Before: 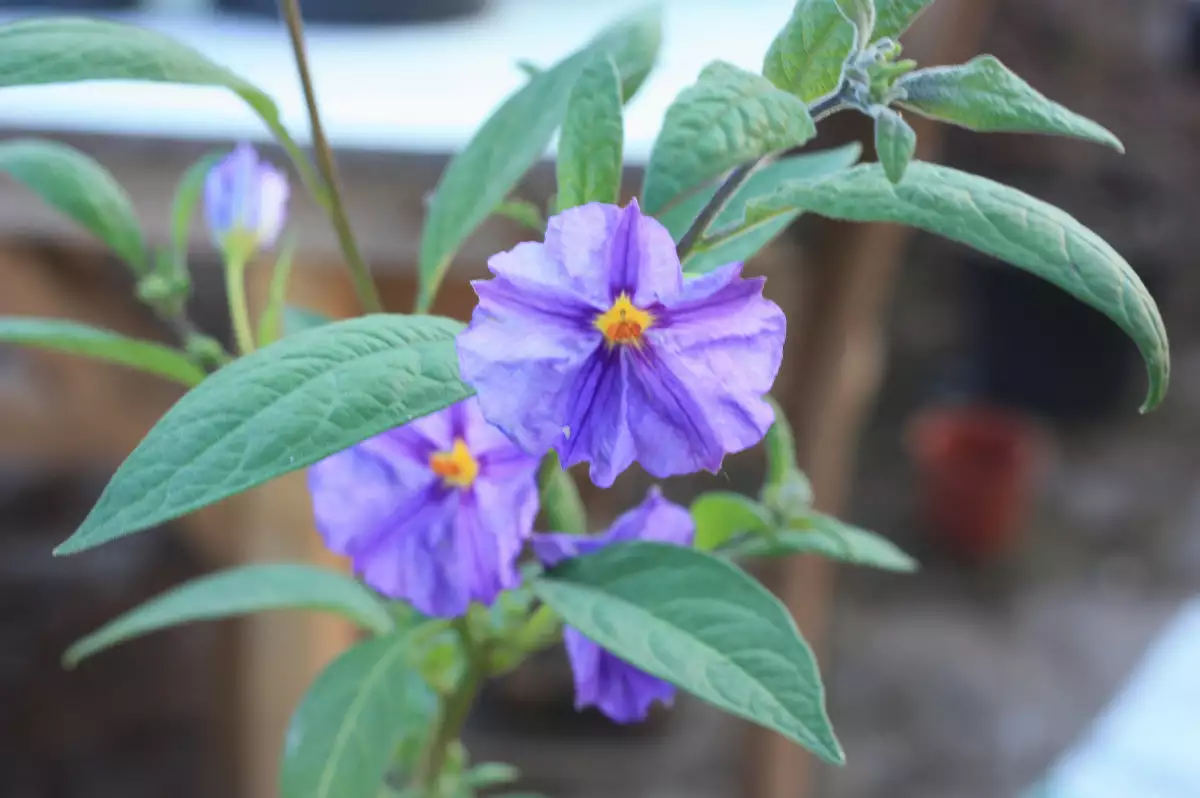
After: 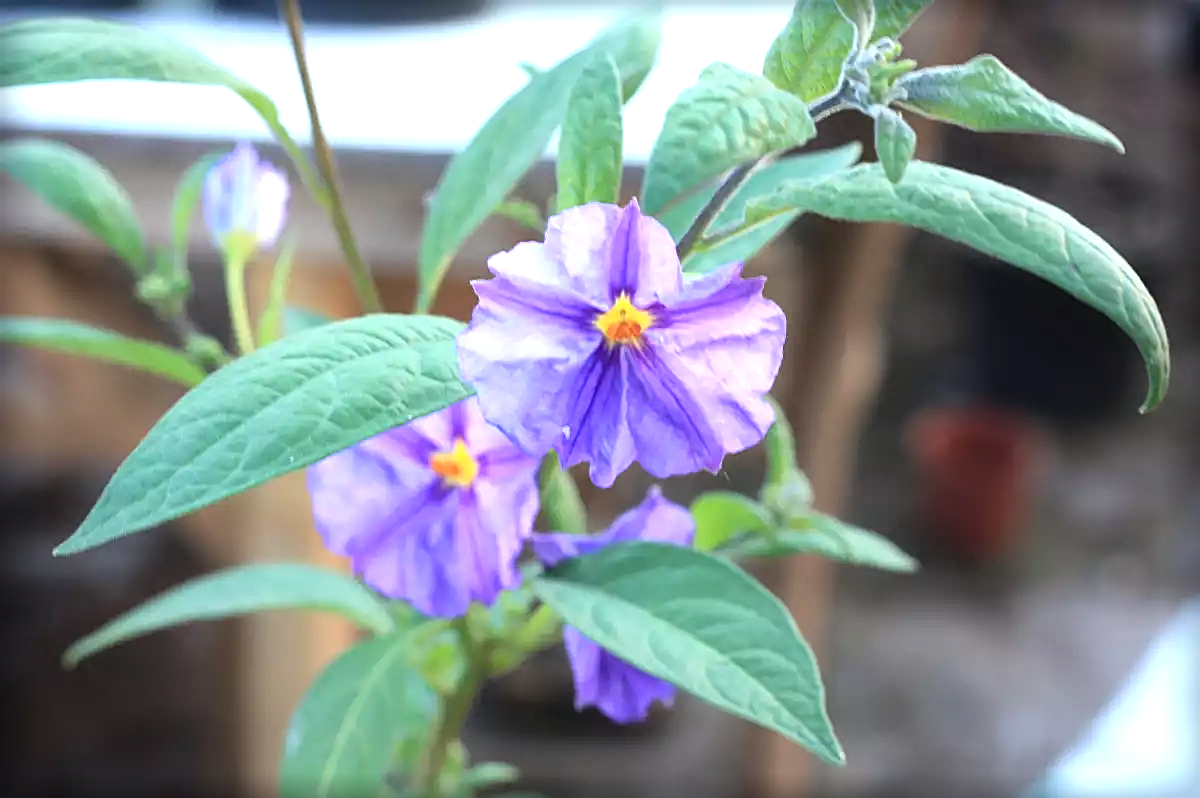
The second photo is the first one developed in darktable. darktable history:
tone equalizer: -8 EV -0.742 EV, -7 EV -0.726 EV, -6 EV -0.64 EV, -5 EV -0.425 EV, -3 EV 0.397 EV, -2 EV 0.6 EV, -1 EV 0.685 EV, +0 EV 0.764 EV, mask exposure compensation -0.485 EV
sharpen: on, module defaults
vignetting: fall-off start 93.37%, fall-off radius 6.24%, saturation 0.049, automatic ratio true, width/height ratio 1.33, shape 0.045
